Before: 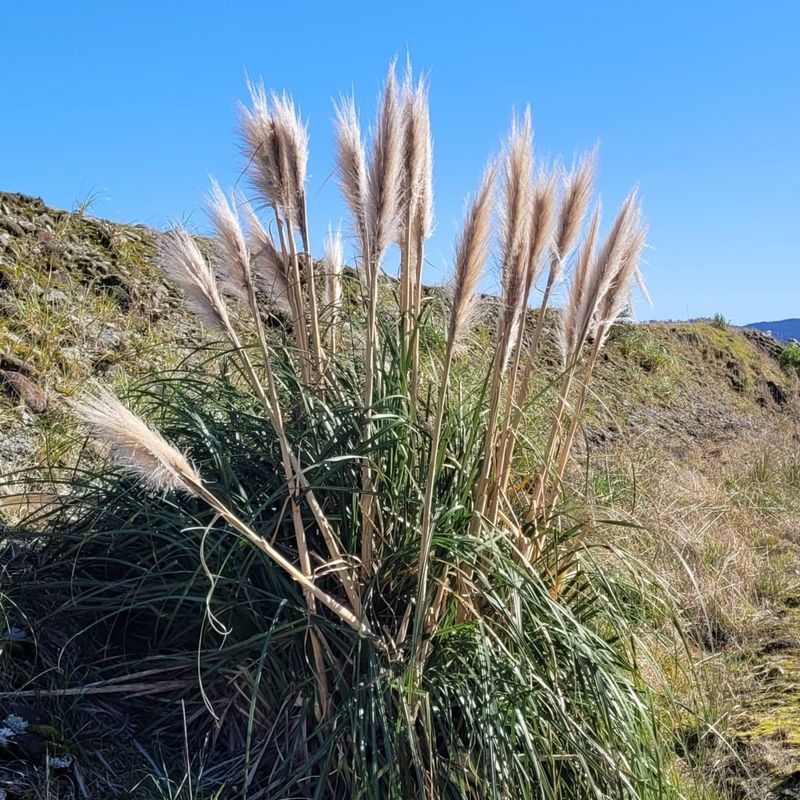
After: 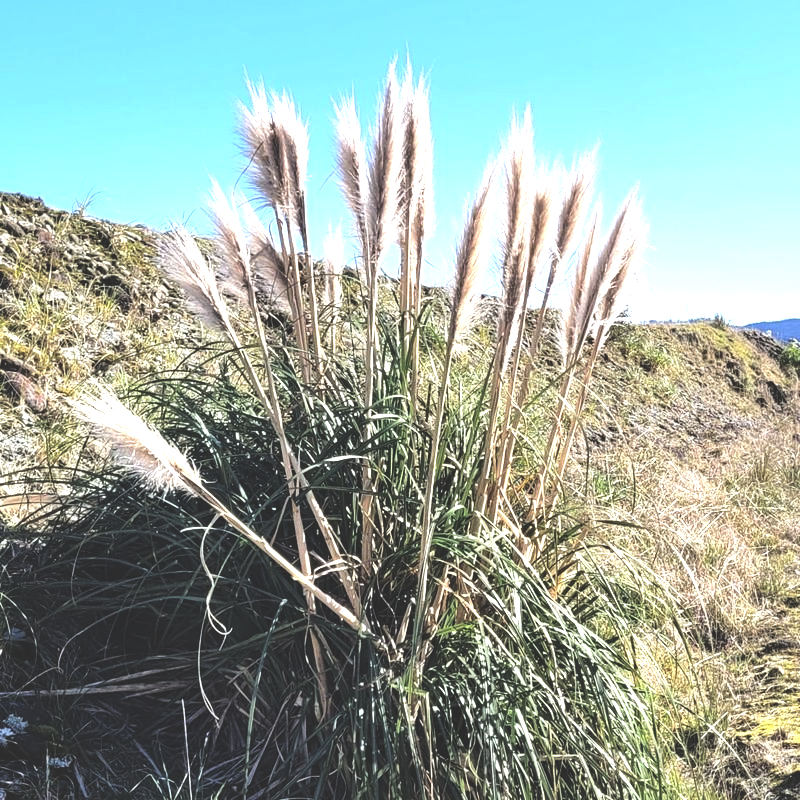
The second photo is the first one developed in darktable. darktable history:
tone equalizer: -8 EV -1.1 EV, -7 EV -1.03 EV, -6 EV -0.834 EV, -5 EV -0.552 EV, -3 EV 0.591 EV, -2 EV 0.876 EV, -1 EV 1 EV, +0 EV 1.06 EV, edges refinement/feathering 500, mask exposure compensation -1.57 EV, preserve details no
exposure: black level correction -0.042, exposure 0.06 EV, compensate highlight preservation false
local contrast: mode bilateral grid, contrast 25, coarseness 51, detail 123%, midtone range 0.2
